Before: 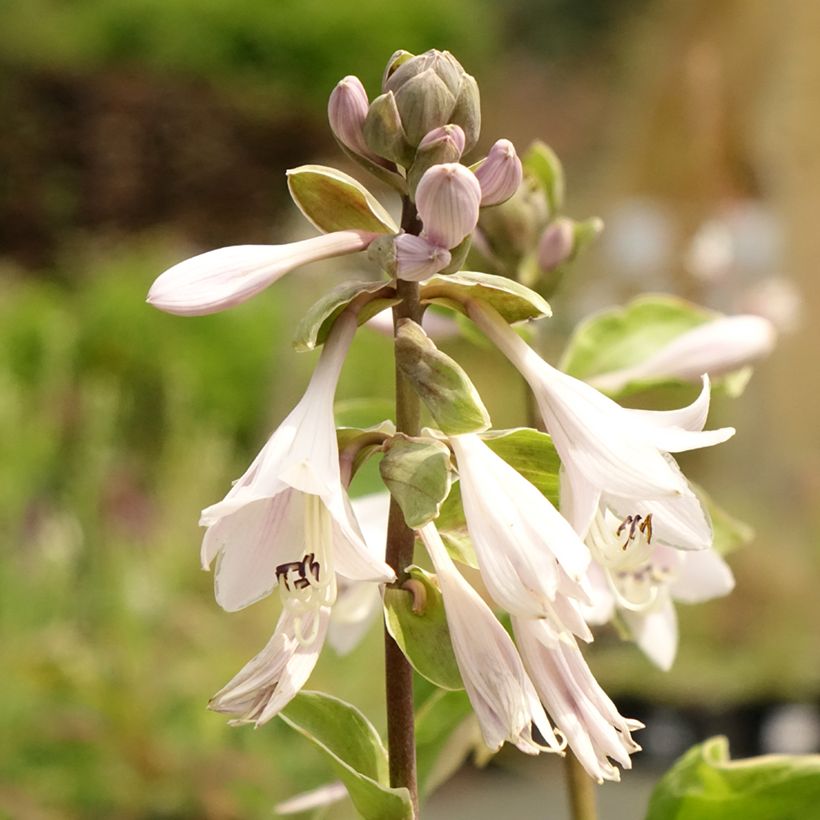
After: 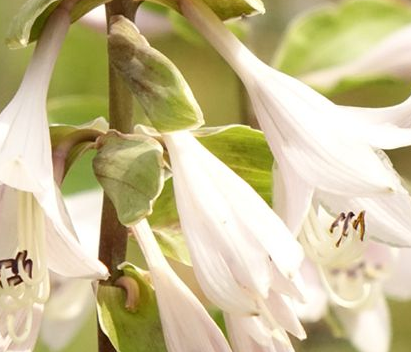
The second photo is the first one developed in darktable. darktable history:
crop: left 35.079%, top 36.954%, right 14.691%, bottom 20.091%
